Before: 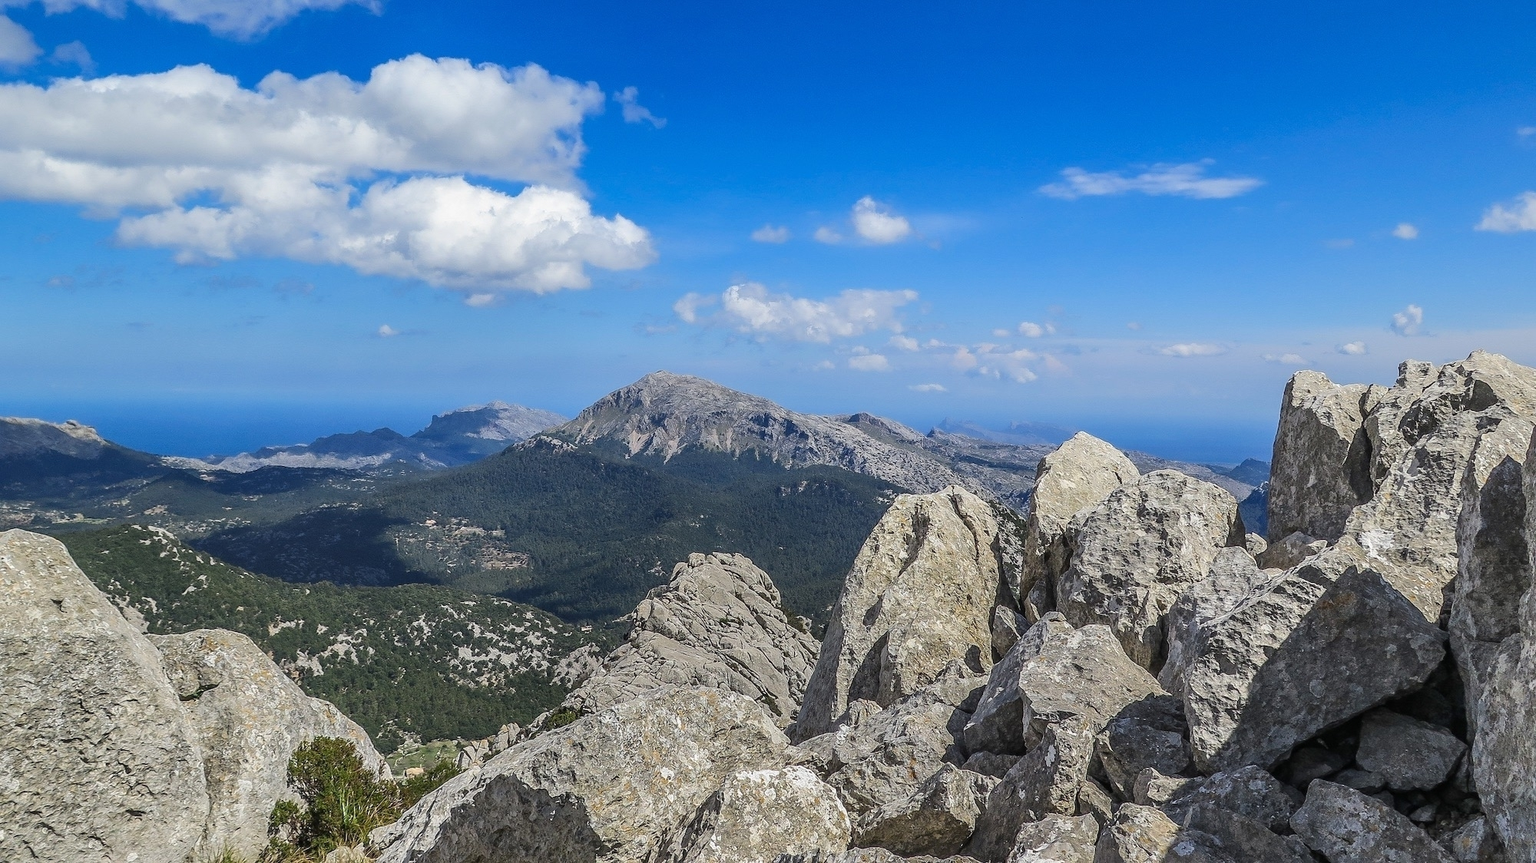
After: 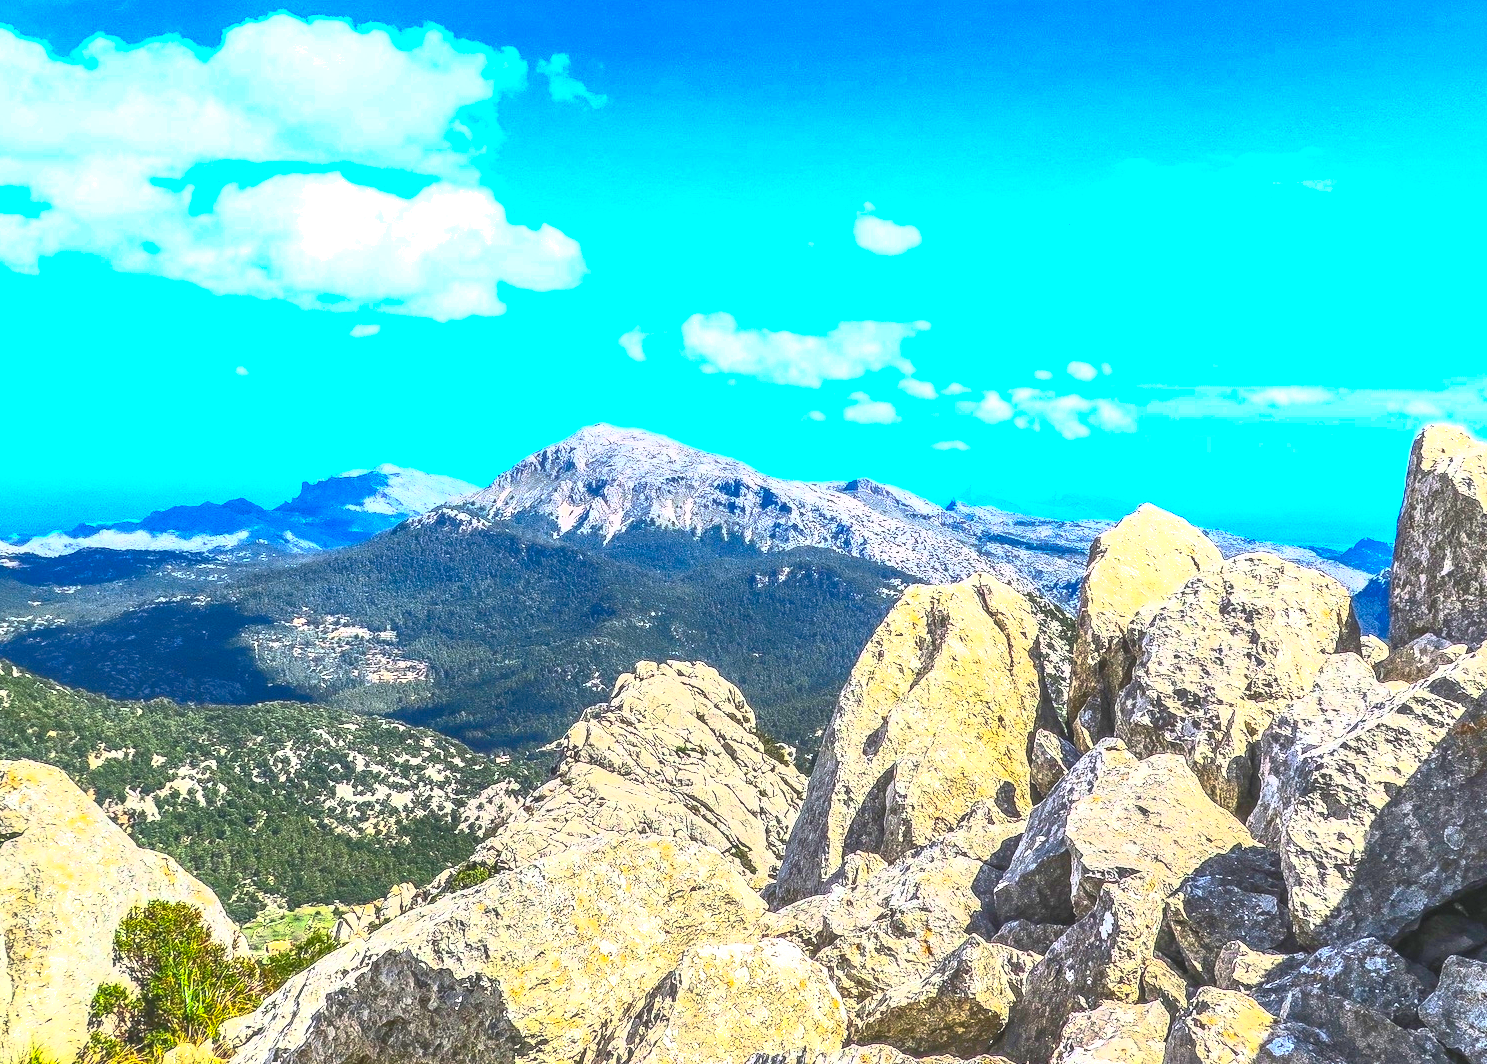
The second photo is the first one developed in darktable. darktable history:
crop and rotate: left 13.084%, top 5.268%, right 12.558%
contrast equalizer: octaves 7, y [[0.513, 0.565, 0.608, 0.562, 0.512, 0.5], [0.5 ×6], [0.5, 0.5, 0.5, 0.528, 0.598, 0.658], [0 ×6], [0 ×6]], mix -0.189
exposure: exposure 0.429 EV, compensate highlight preservation false
shadows and highlights: highlights color adjustment 79.03%
local contrast: on, module defaults
contrast brightness saturation: contrast 0.983, brightness 0.981, saturation 0.993
